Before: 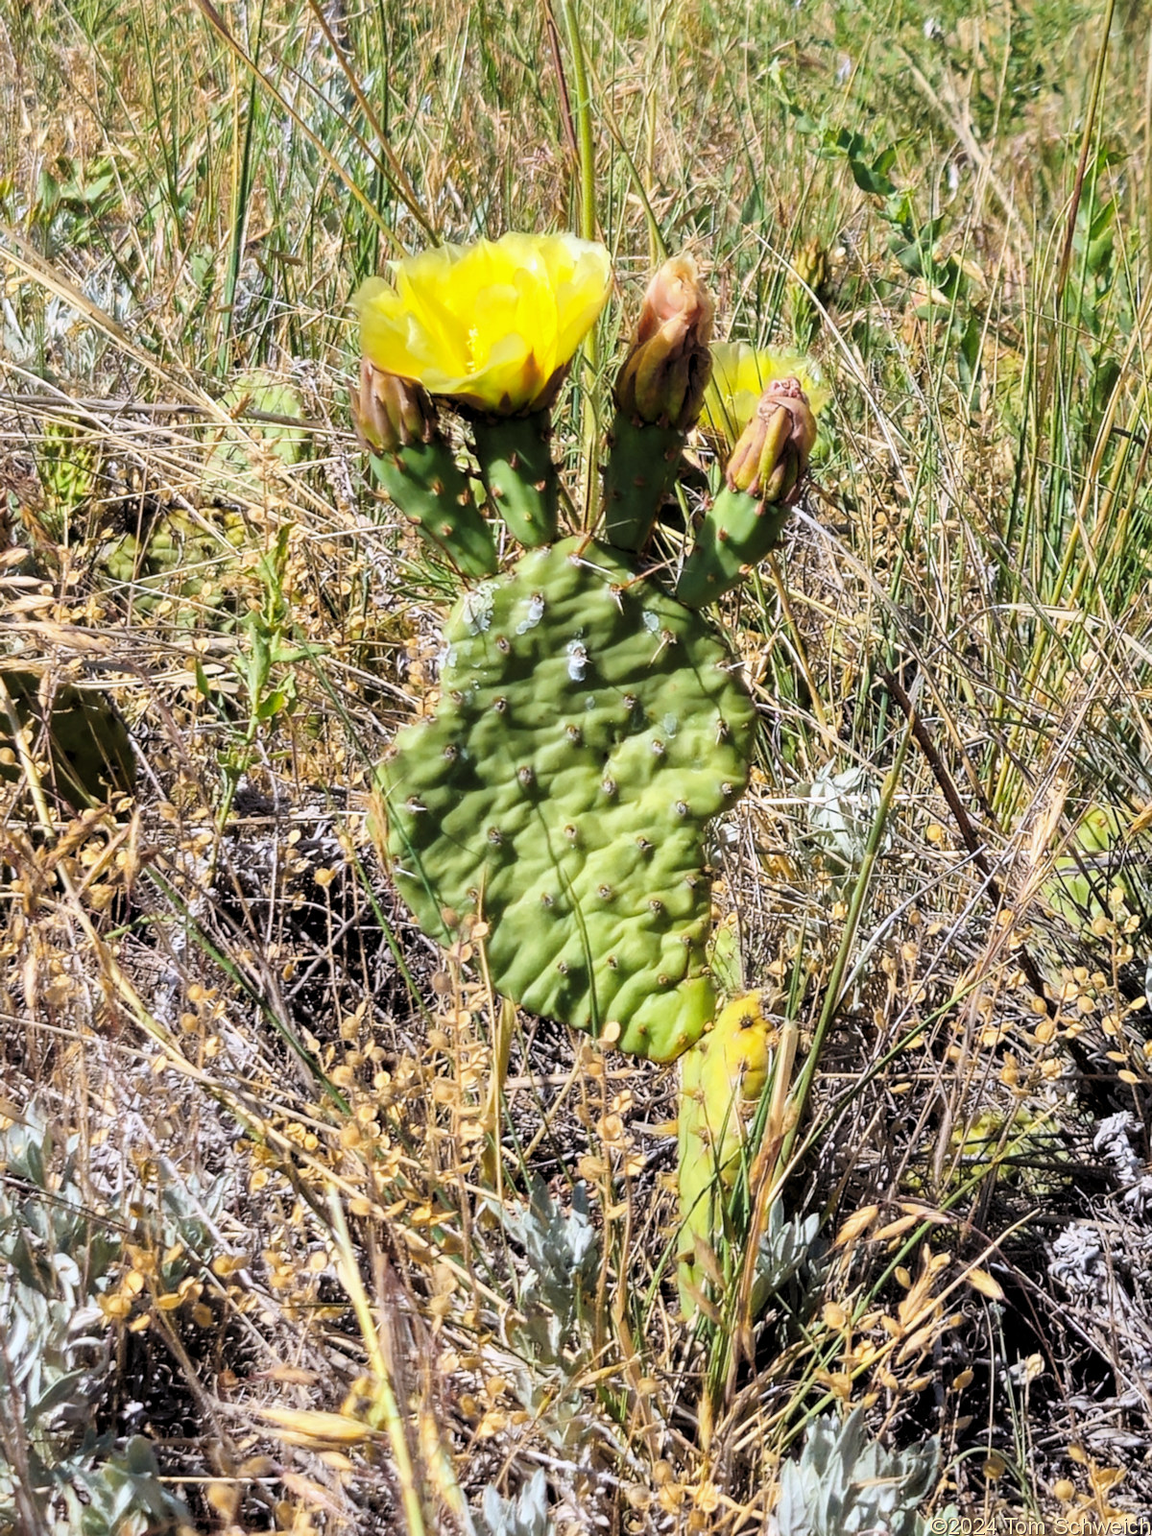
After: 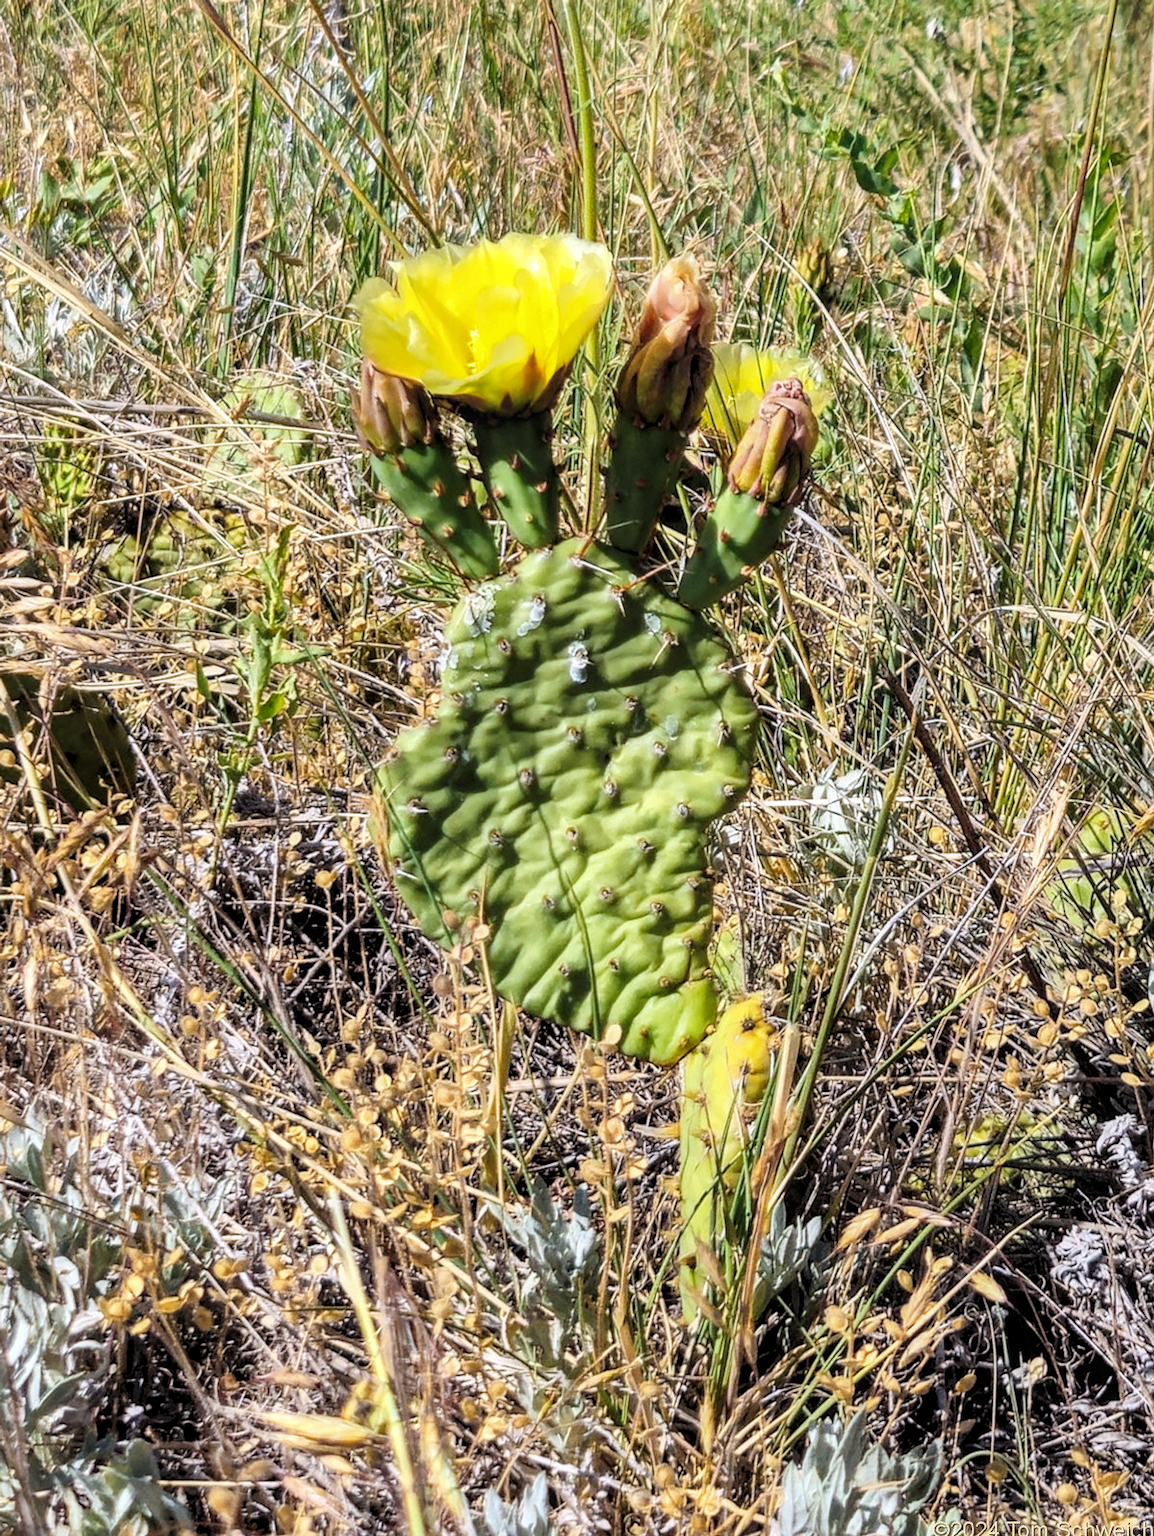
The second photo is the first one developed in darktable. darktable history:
local contrast: on, module defaults
crop: top 0.05%, bottom 0.098%
